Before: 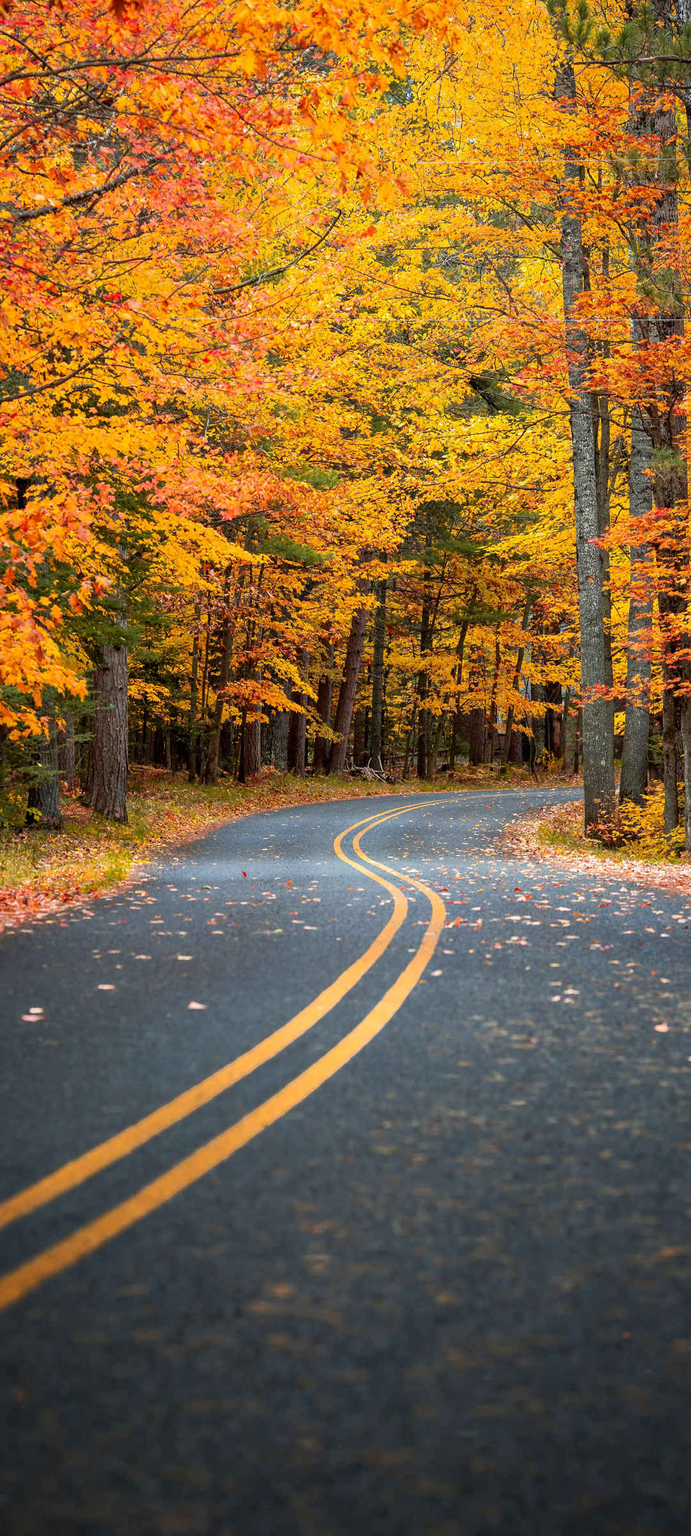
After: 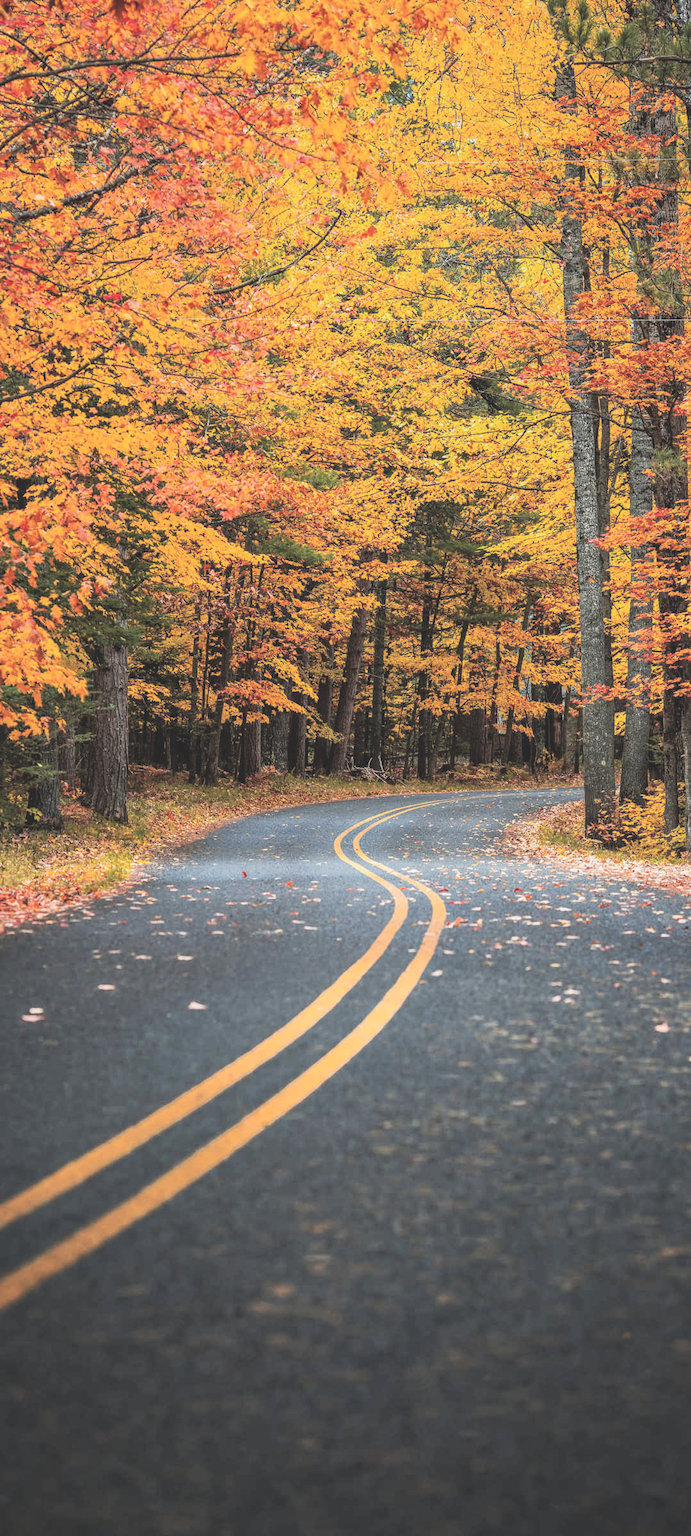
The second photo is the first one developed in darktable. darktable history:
exposure: black level correction -0.062, exposure -0.05 EV, compensate highlight preservation false
filmic rgb: black relative exposure -5 EV, white relative exposure 3.5 EV, hardness 3.19, contrast 1.3, highlights saturation mix -50%
local contrast: on, module defaults
